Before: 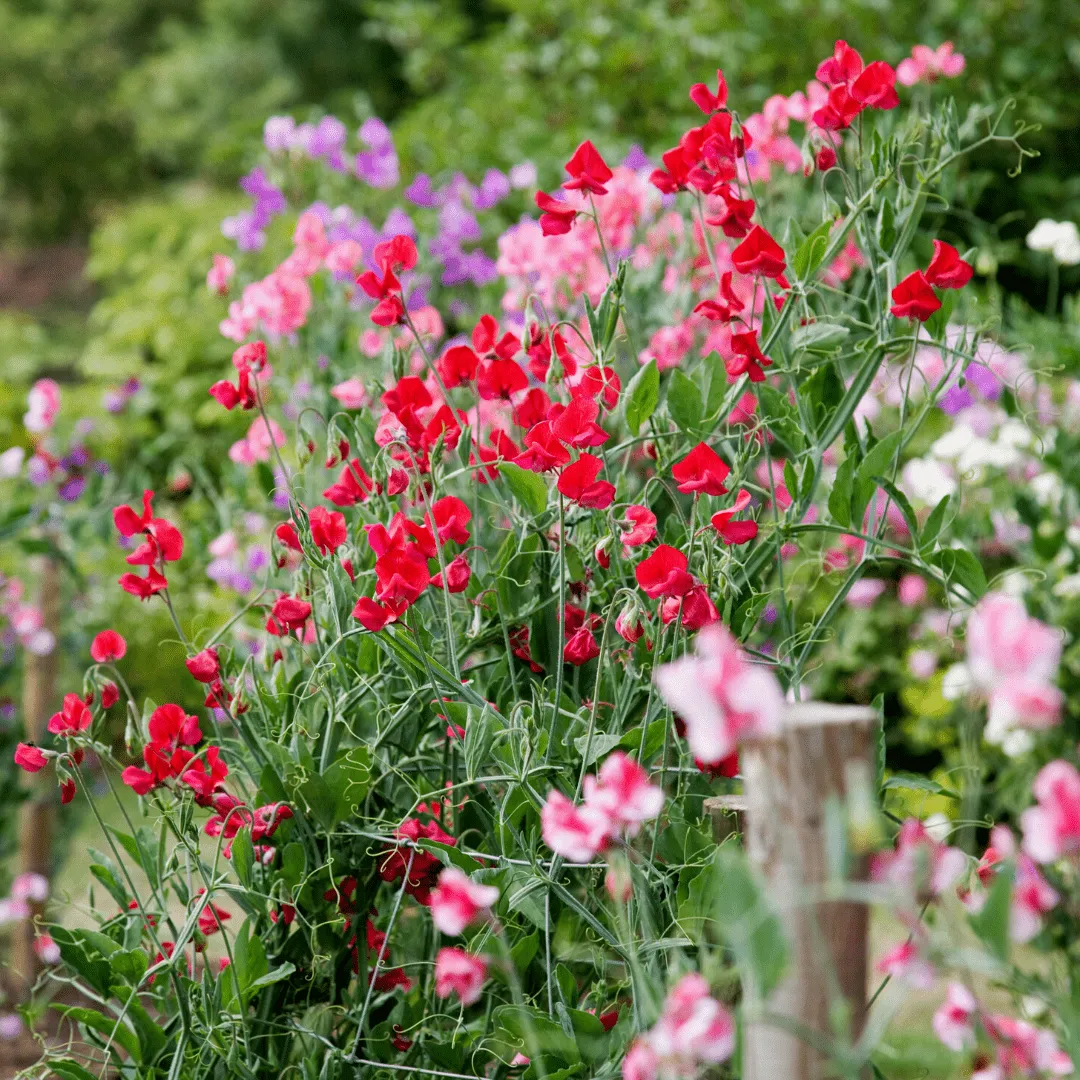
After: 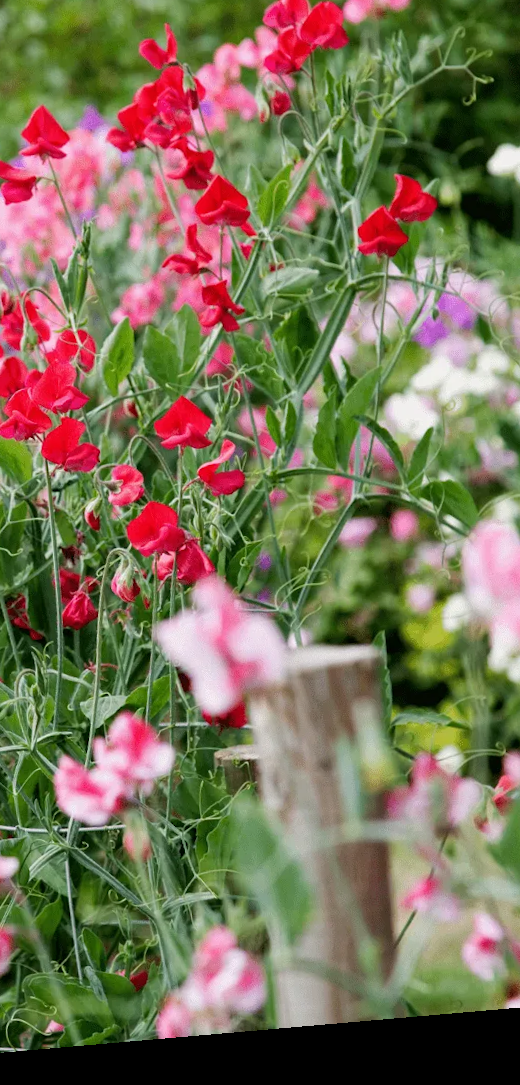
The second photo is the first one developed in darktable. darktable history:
crop: left 47.628%, top 6.643%, right 7.874%
rotate and perspective: rotation -4.98°, automatic cropping off
